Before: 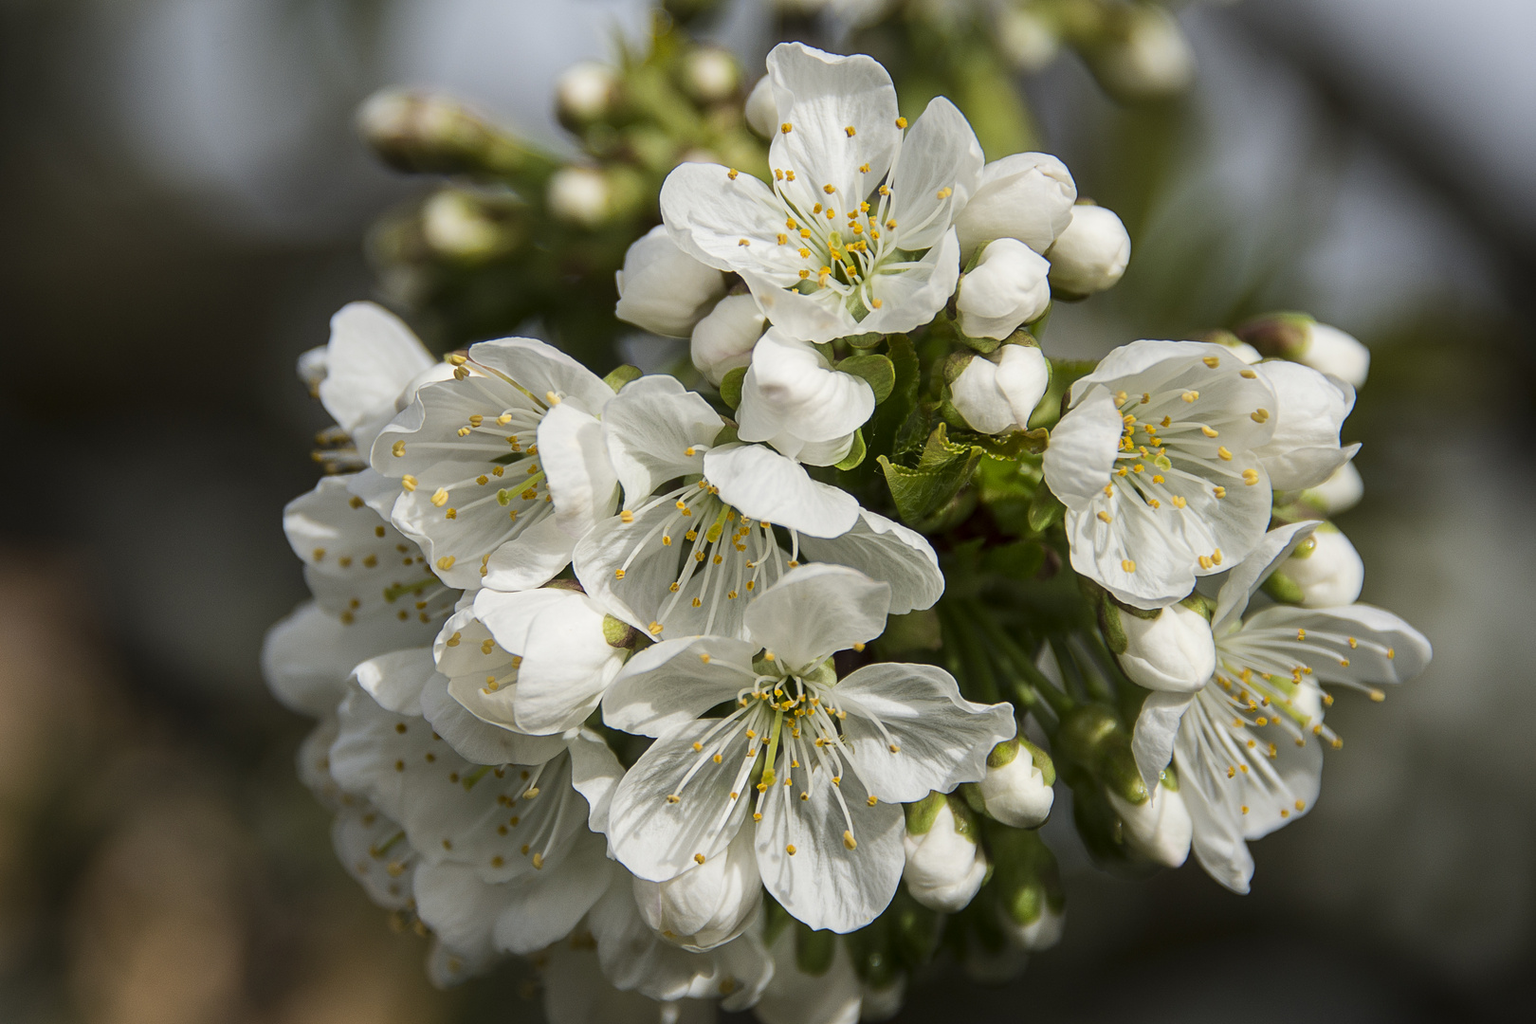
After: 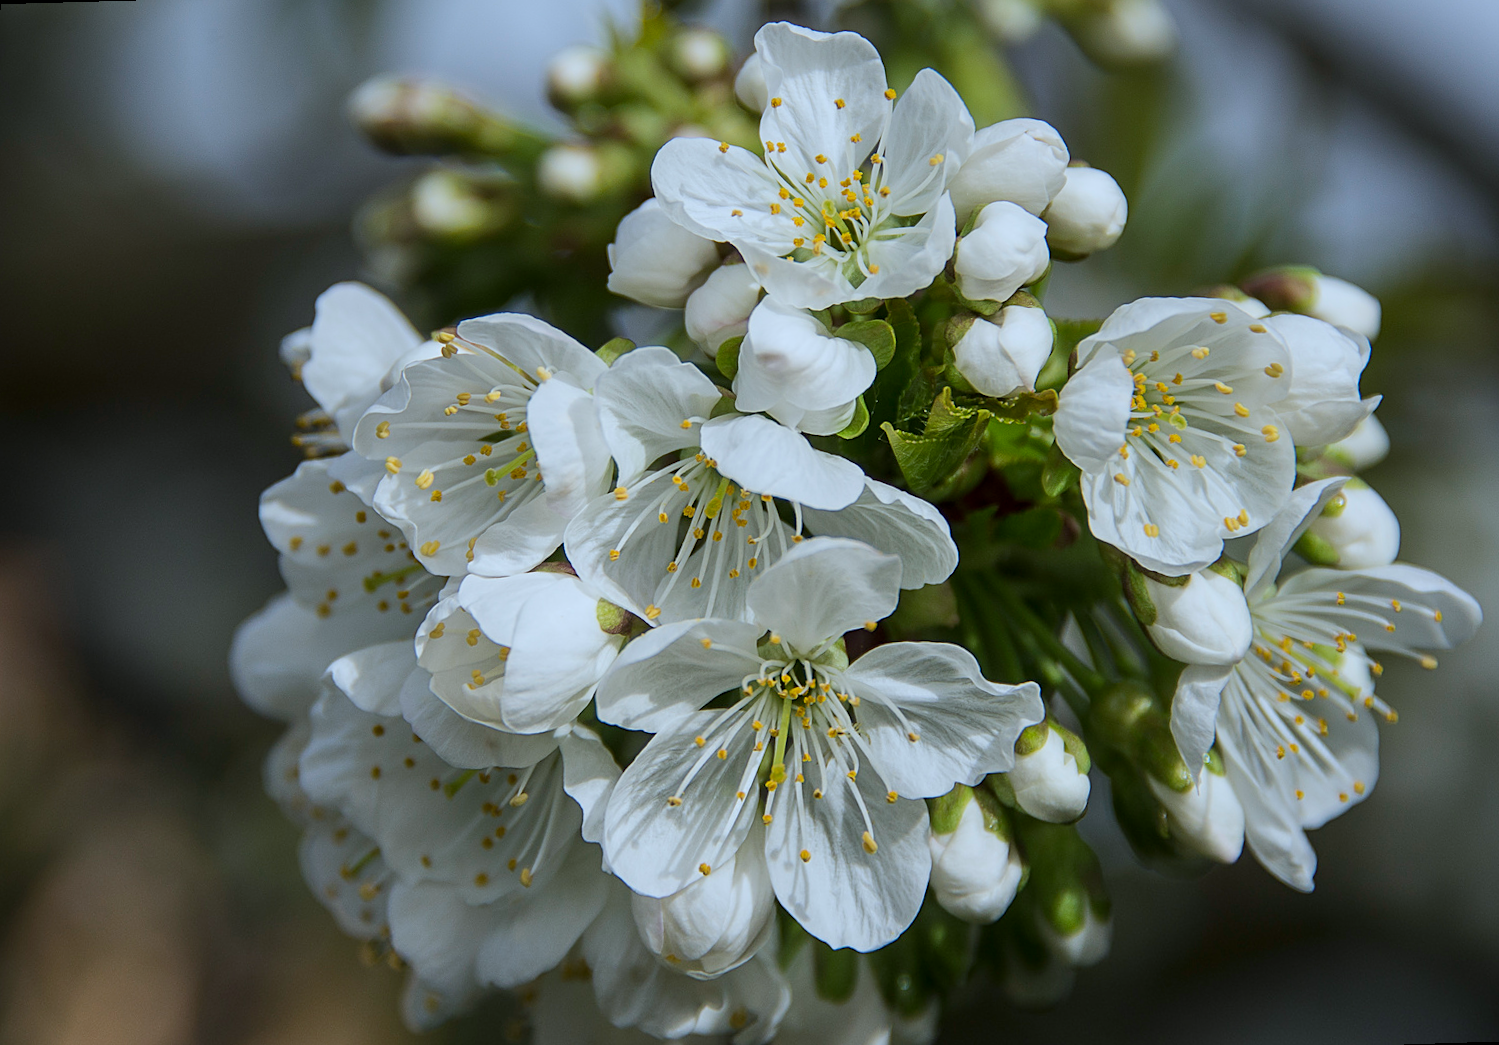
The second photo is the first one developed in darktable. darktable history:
rotate and perspective: rotation -1.68°, lens shift (vertical) -0.146, crop left 0.049, crop right 0.912, crop top 0.032, crop bottom 0.96
color balance rgb: contrast -10%
sharpen: amount 0.2
white balance: red 0.931, blue 1.11
